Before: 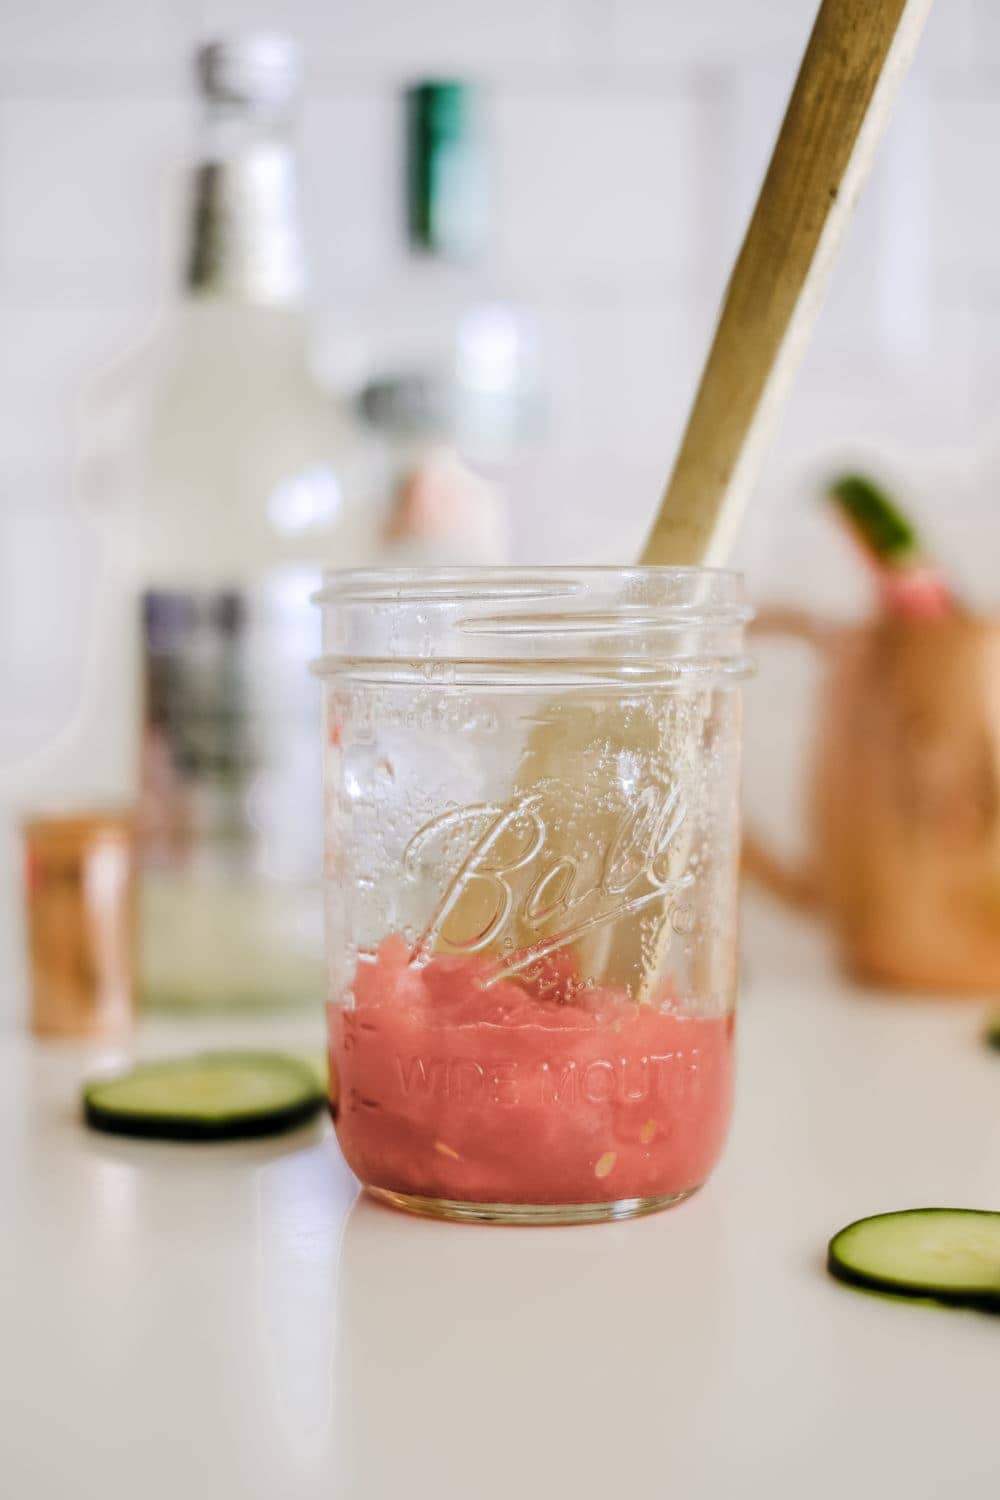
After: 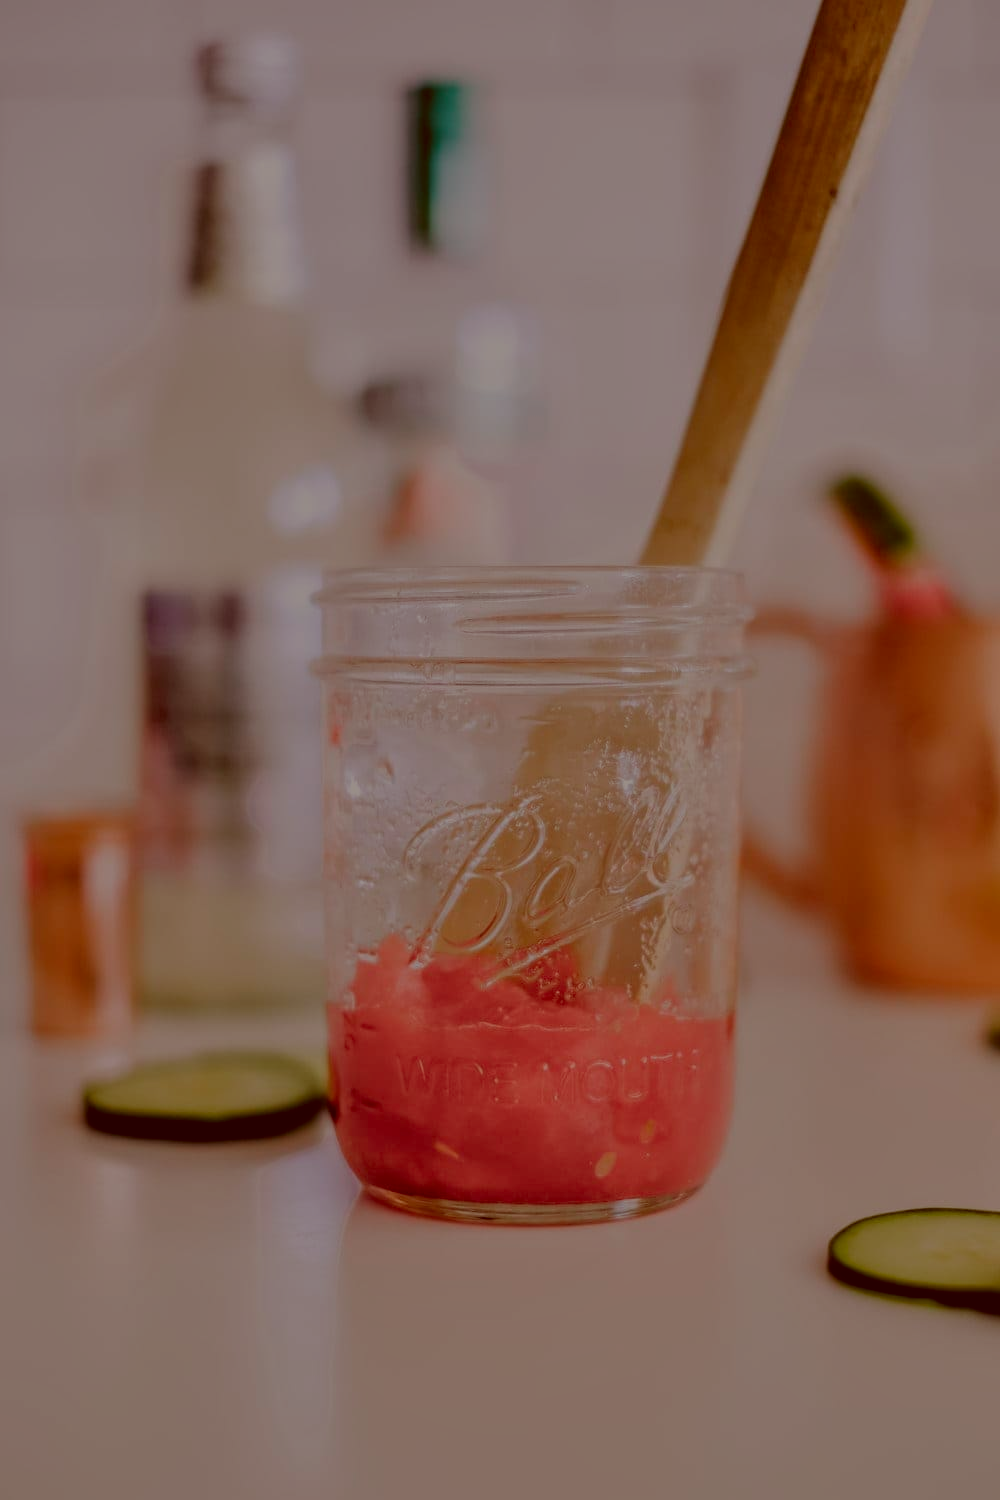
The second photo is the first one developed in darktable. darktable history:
shadows and highlights: white point adjustment 0.151, highlights -70.2, soften with gaussian
contrast brightness saturation: contrast 0.03, brightness 0.061, saturation 0.13
color correction: highlights a* -7.2, highlights b* -0.2, shadows a* 20.52, shadows b* 11.74
exposure: exposure -2.066 EV, compensate highlight preservation false
